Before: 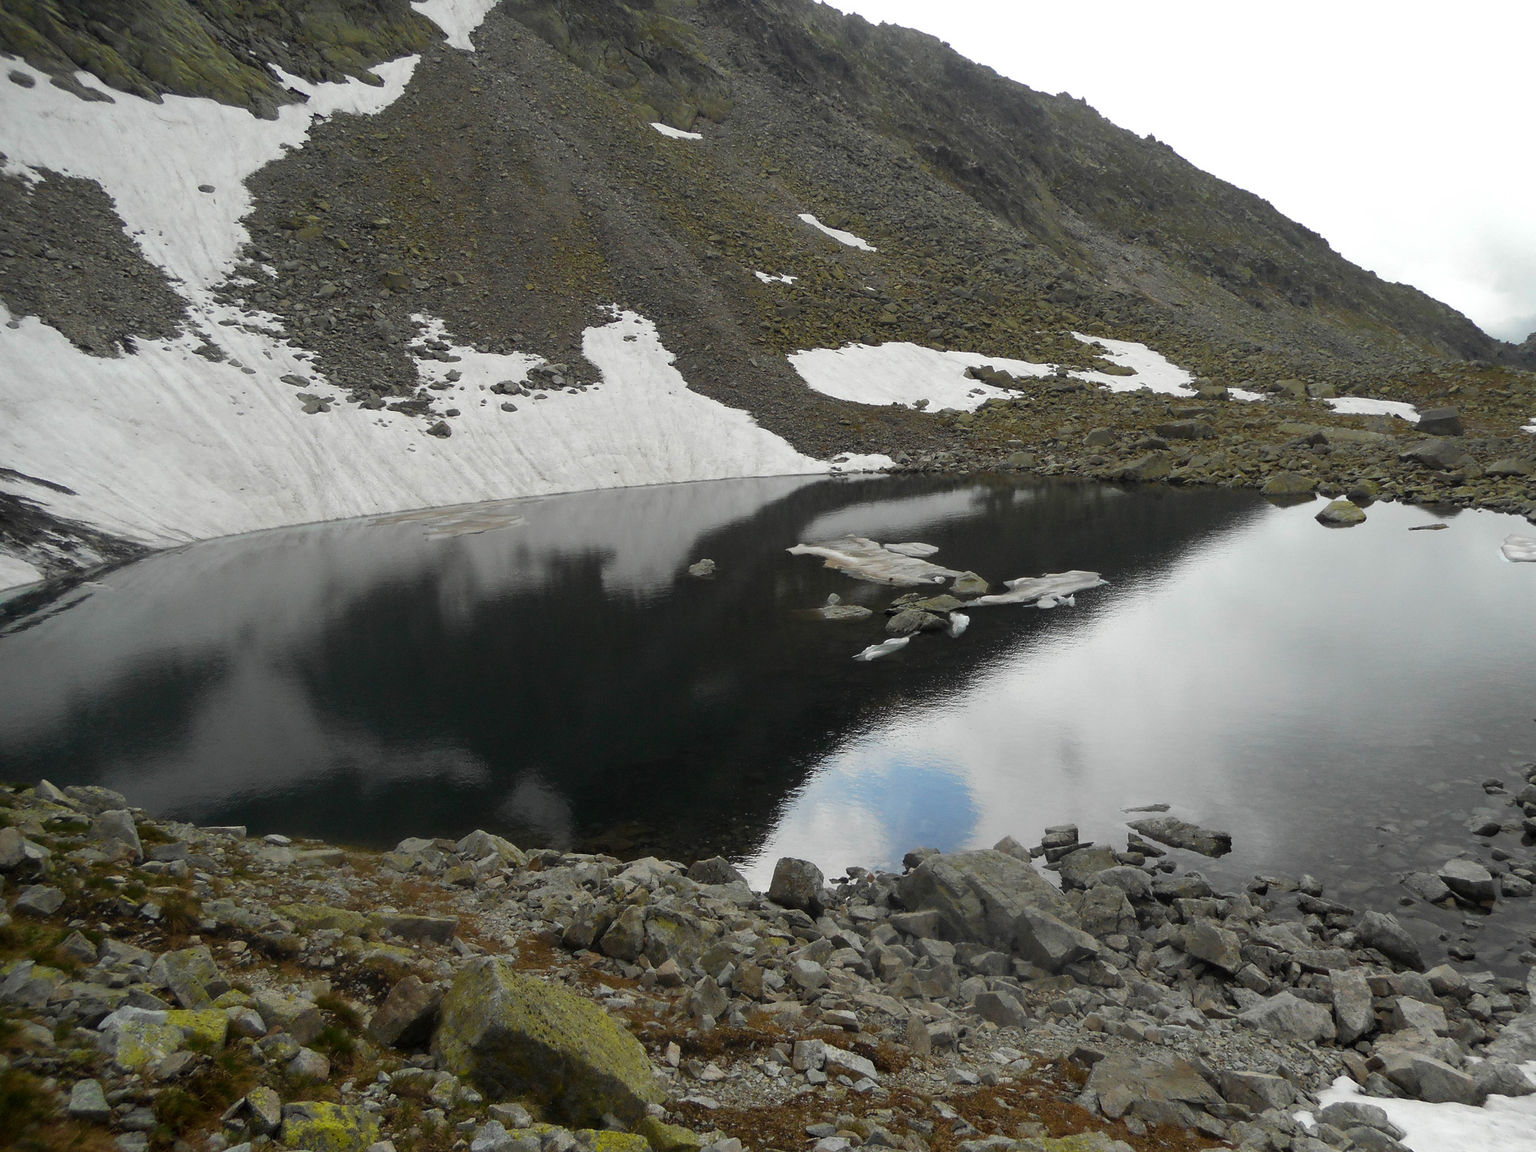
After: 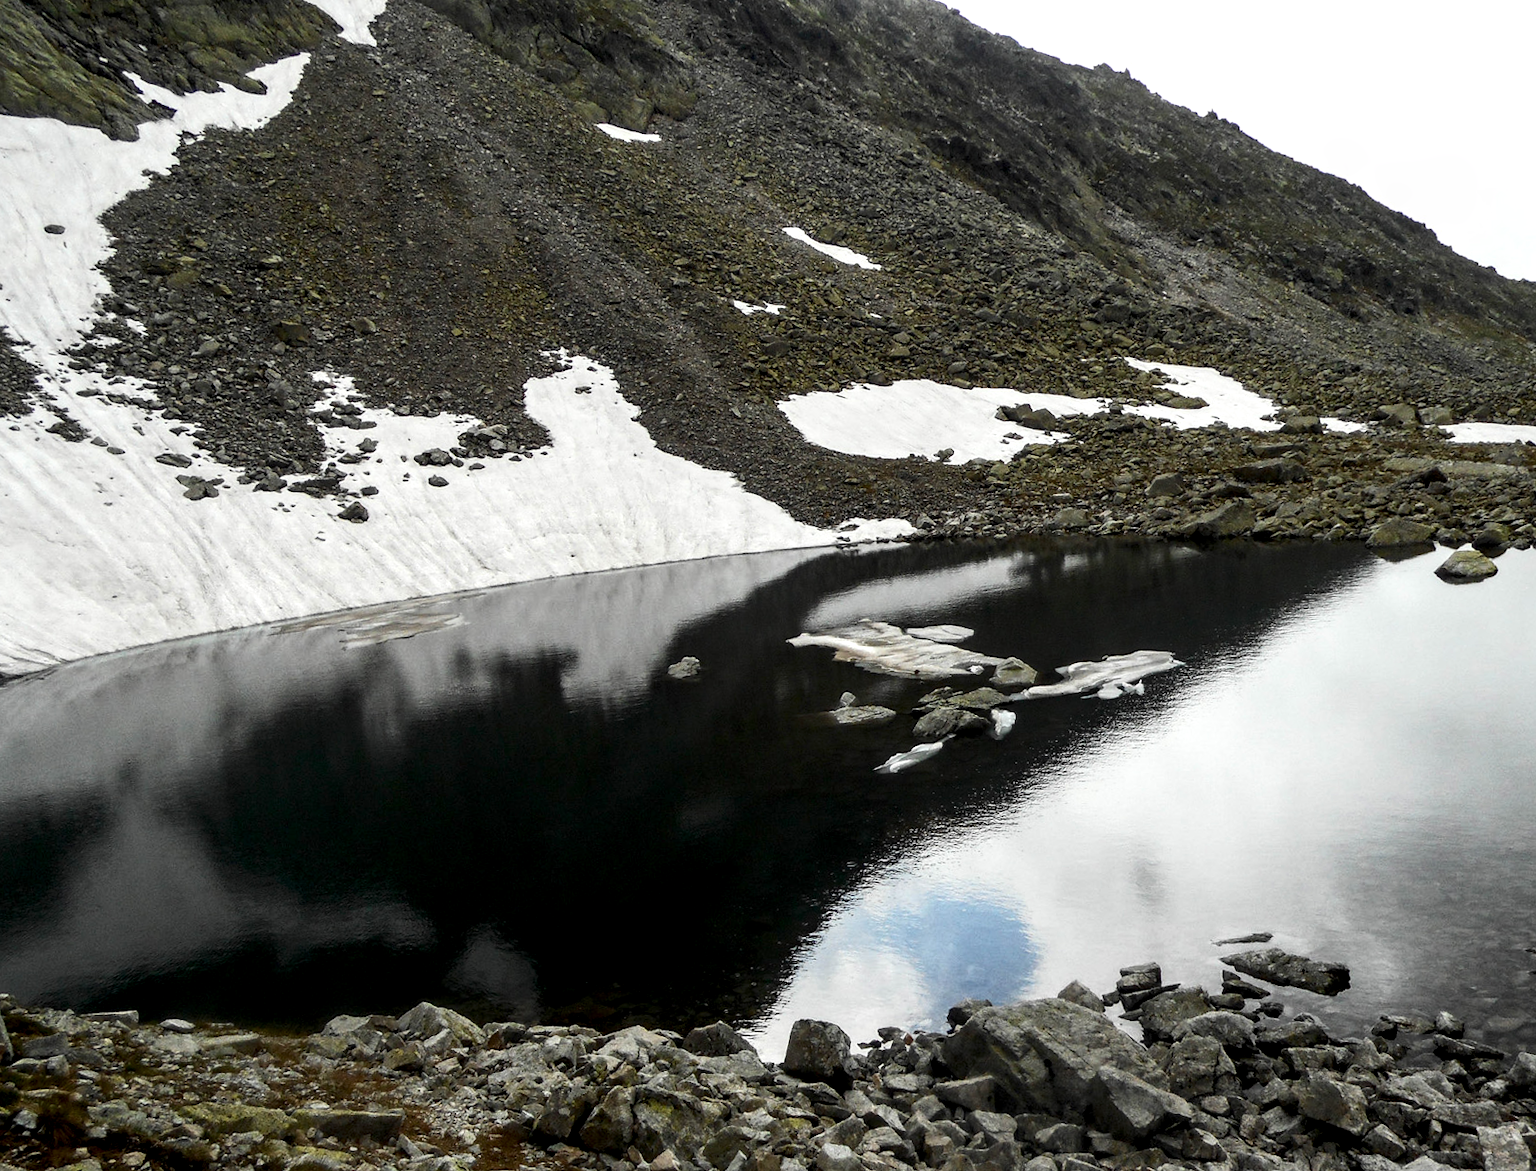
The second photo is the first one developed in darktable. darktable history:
crop and rotate: left 10.77%, top 5.1%, right 10.41%, bottom 16.76%
rotate and perspective: rotation -2.56°, automatic cropping off
contrast brightness saturation: contrast 0.28
local contrast: highlights 60%, shadows 60%, detail 160%
